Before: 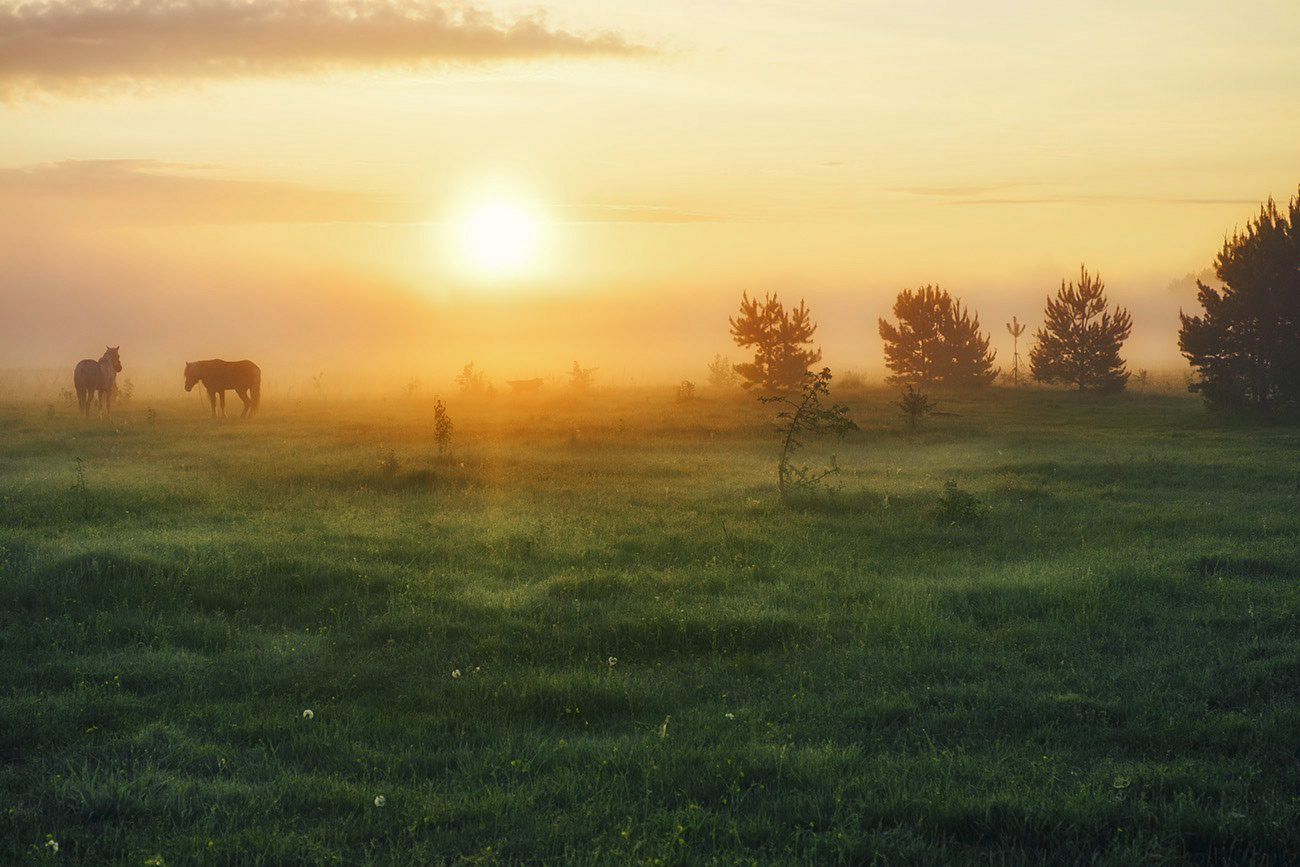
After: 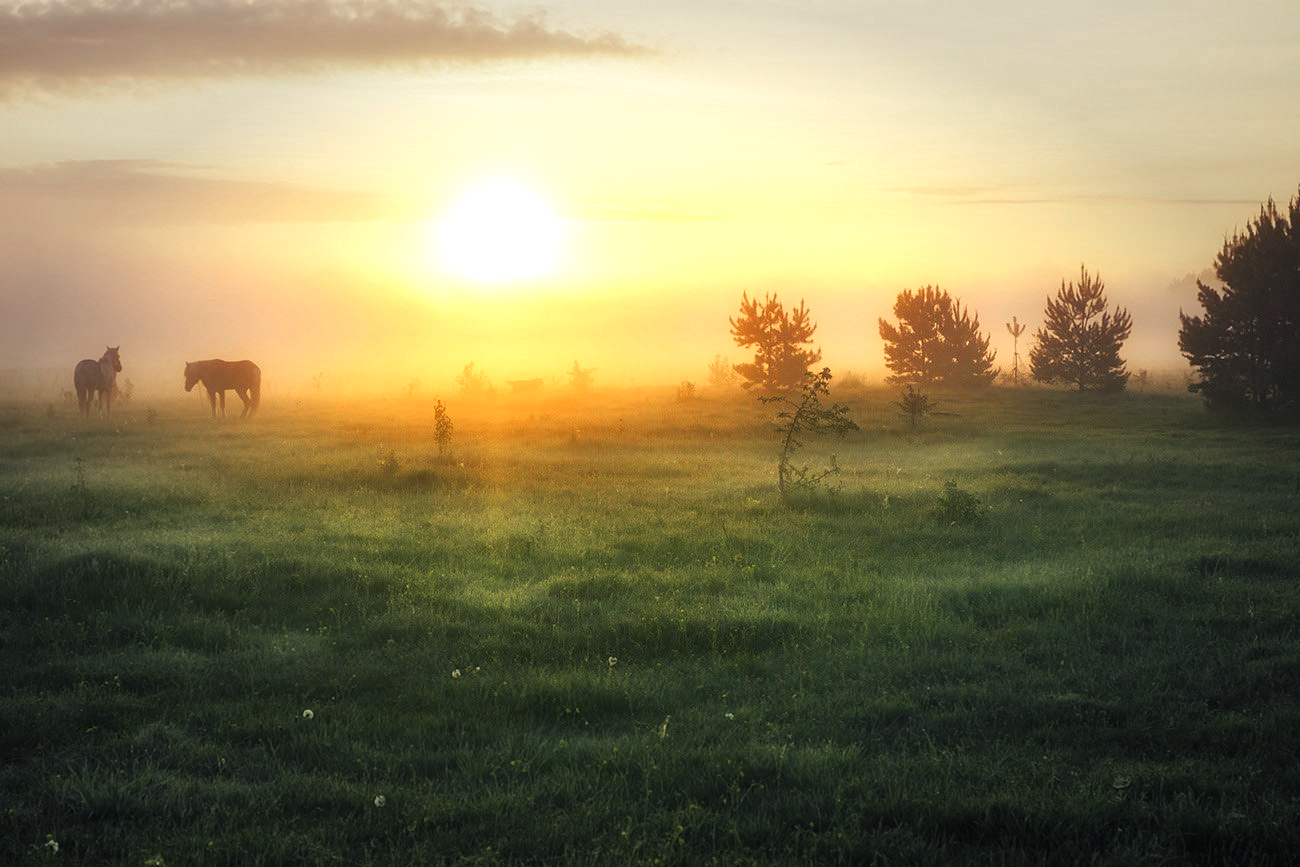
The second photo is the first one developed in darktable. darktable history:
vignetting: fall-off start 48.56%, brightness -0.467, saturation -0.292, automatic ratio true, width/height ratio 1.295, unbound false
tone equalizer: -8 EV -0.428 EV, -7 EV -0.402 EV, -6 EV -0.325 EV, -5 EV -0.21 EV, -3 EV 0.218 EV, -2 EV 0.345 EV, -1 EV 0.4 EV, +0 EV 0.392 EV
exposure: exposure 0.298 EV, compensate highlight preservation false
